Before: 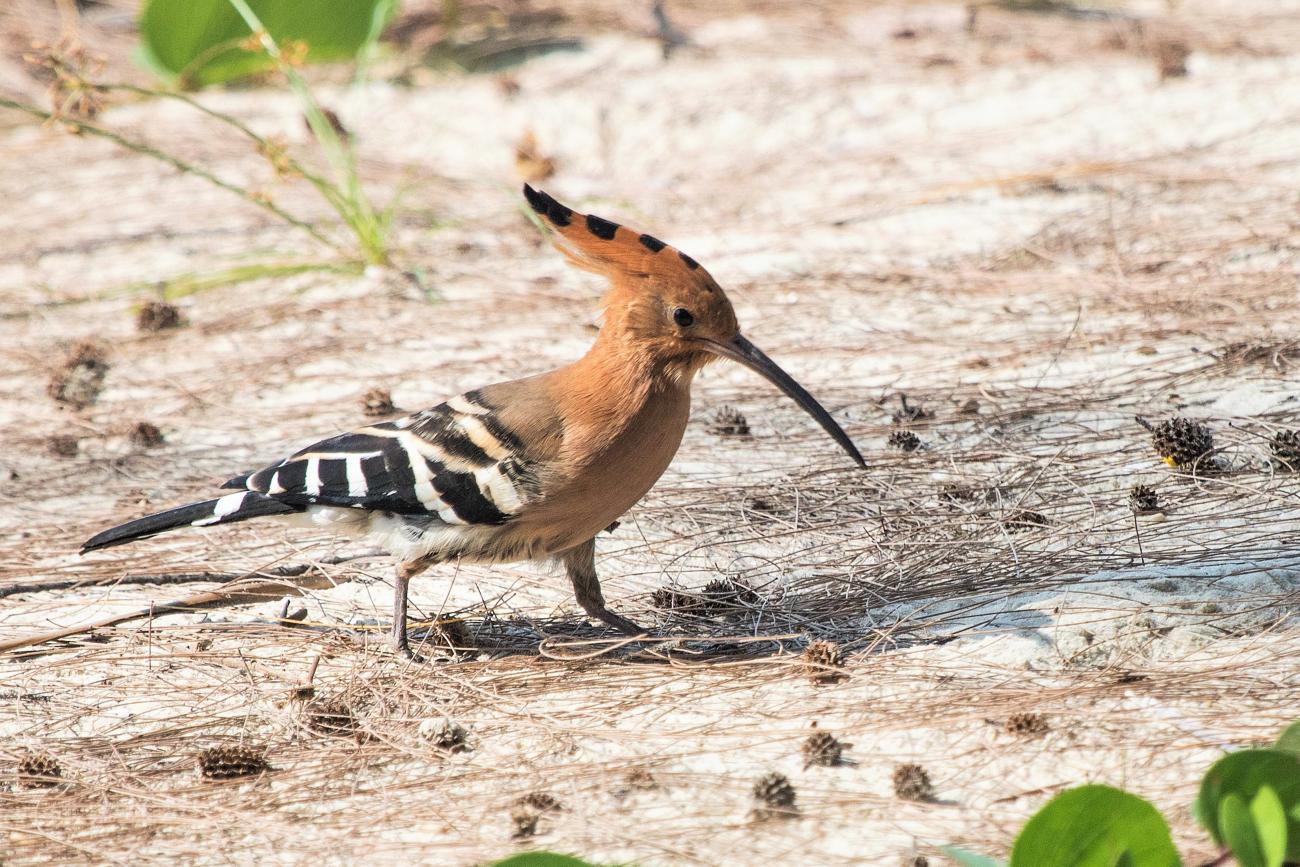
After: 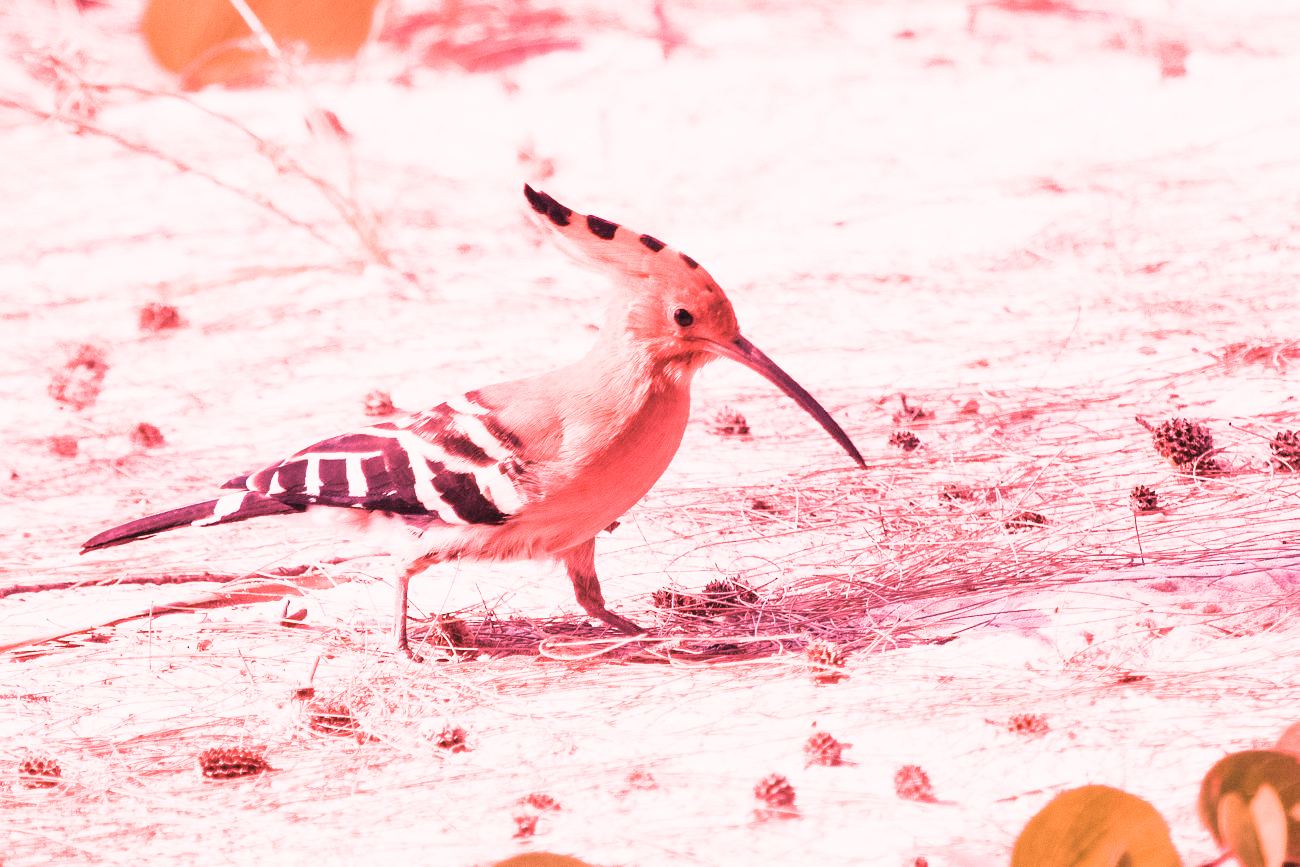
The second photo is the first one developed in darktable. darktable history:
contrast equalizer: octaves 7, y [[0.502, 0.505, 0.512, 0.529, 0.564, 0.588], [0.5 ×6], [0.502, 0.505, 0.512, 0.529, 0.564, 0.588], [0, 0.001, 0.001, 0.004, 0.008, 0.011], [0, 0.001, 0.001, 0.004, 0.008, 0.011]], mix -1
raw chromatic aberrations: on, module defaults
color calibration: illuminant F (fluorescent), F source F9 (Cool White Deluxe 4150 K) – high CRI, x 0.374, y 0.373, temperature 4158.34 K
denoise (profiled): strength 1.2, preserve shadows 1.8, a [-1, 0, 0], y [[0.5 ×7] ×4, [0 ×7], [0.5 ×7]], compensate highlight preservation false
white balance: red 2.9, blue 1.358
sigmoid "neutral gray": contrast 1.22, skew 0.65
